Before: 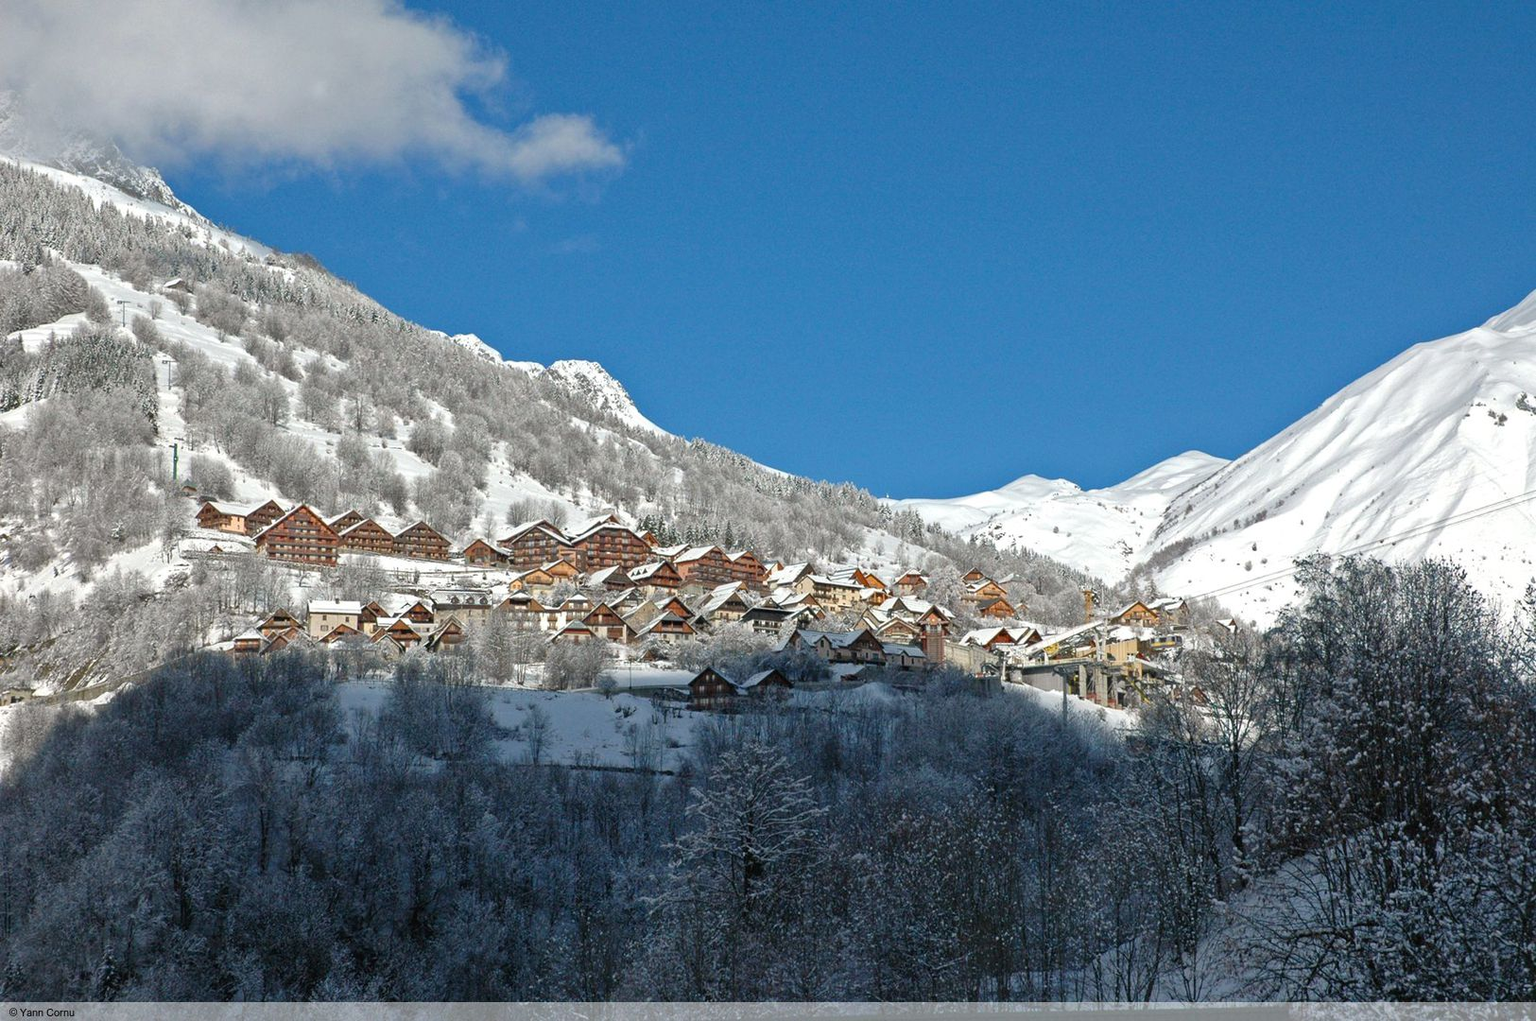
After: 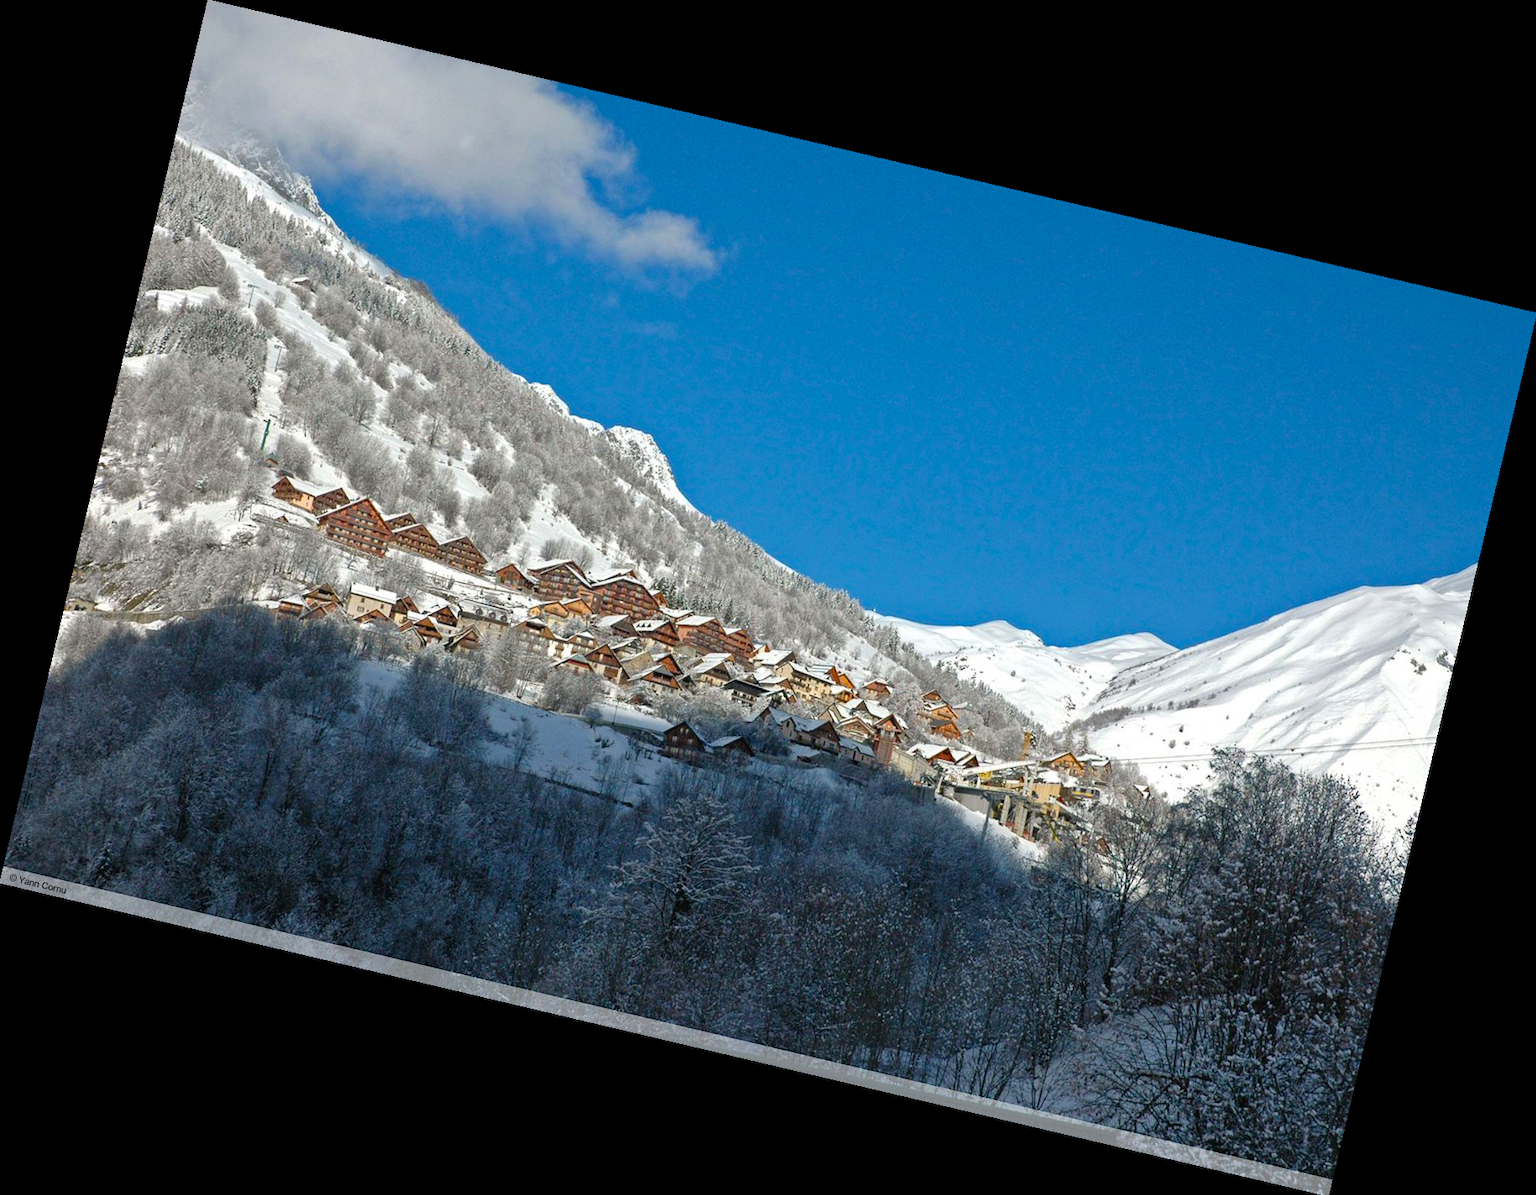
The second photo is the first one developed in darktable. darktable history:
rotate and perspective: rotation 13.27°, automatic cropping off
color balance rgb: perceptual saturation grading › global saturation 10%, global vibrance 20%
